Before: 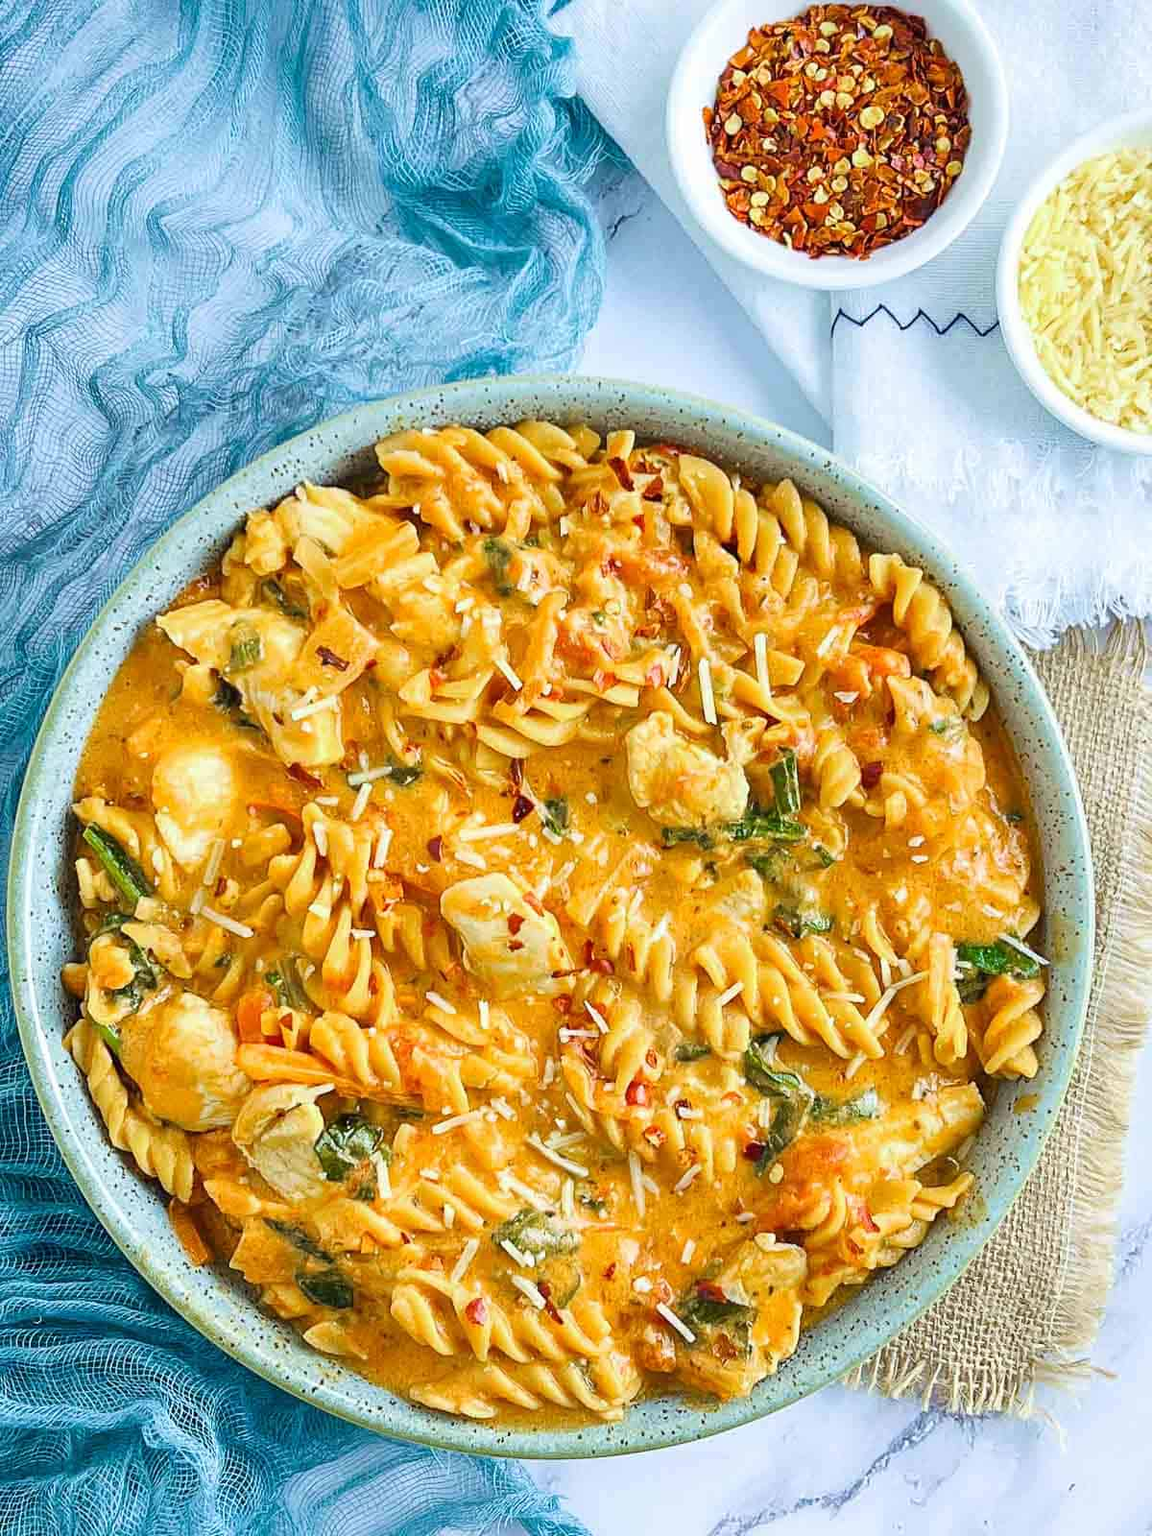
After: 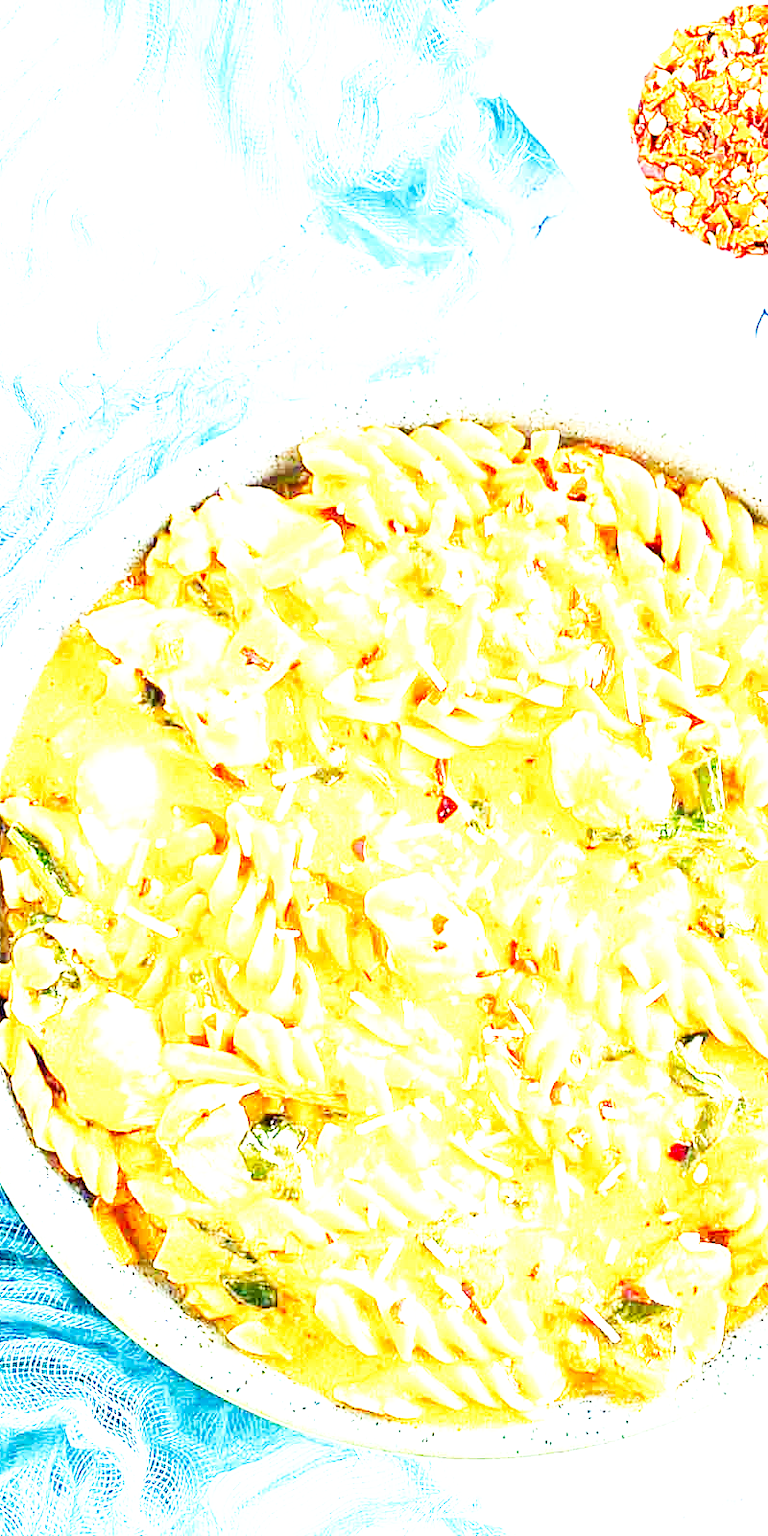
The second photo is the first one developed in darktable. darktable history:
exposure: black level correction 0.001, exposure 1.84 EV, compensate highlight preservation false
levels: levels [0, 0.498, 0.996]
base curve: curves: ch0 [(0, 0) (0.007, 0.004) (0.027, 0.03) (0.046, 0.07) (0.207, 0.54) (0.442, 0.872) (0.673, 0.972) (1, 1)], preserve colors none
crop and rotate: left 6.617%, right 26.717%
